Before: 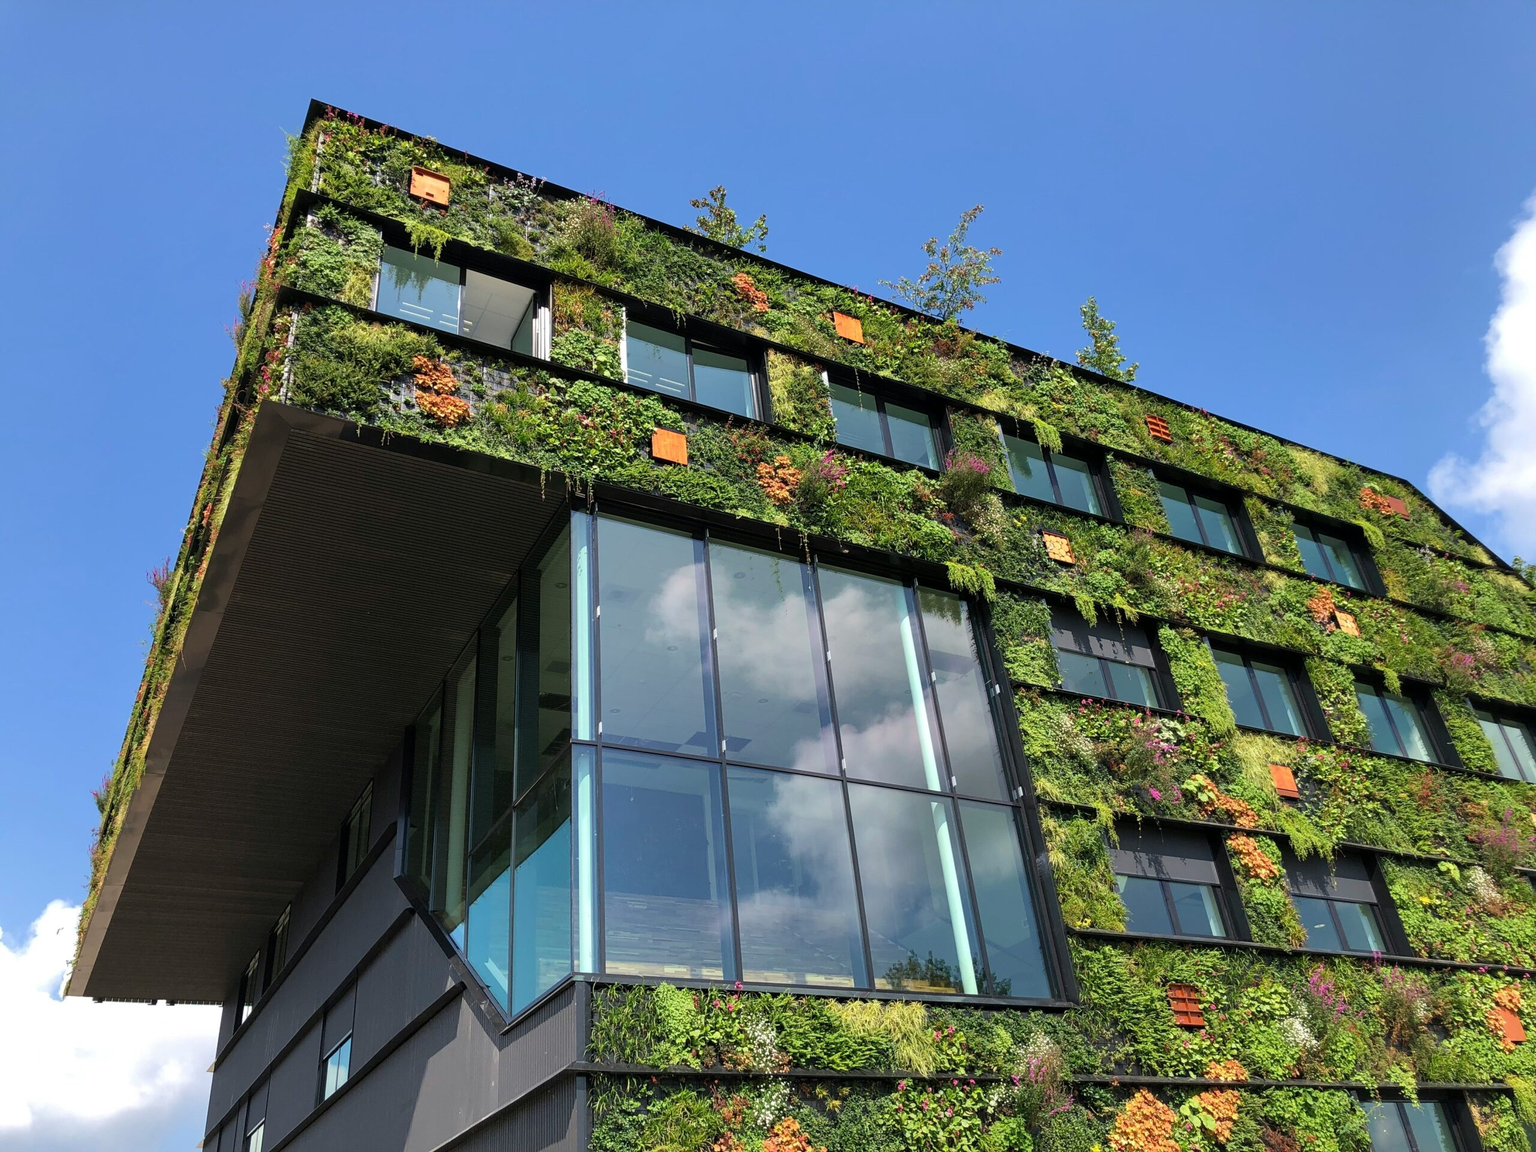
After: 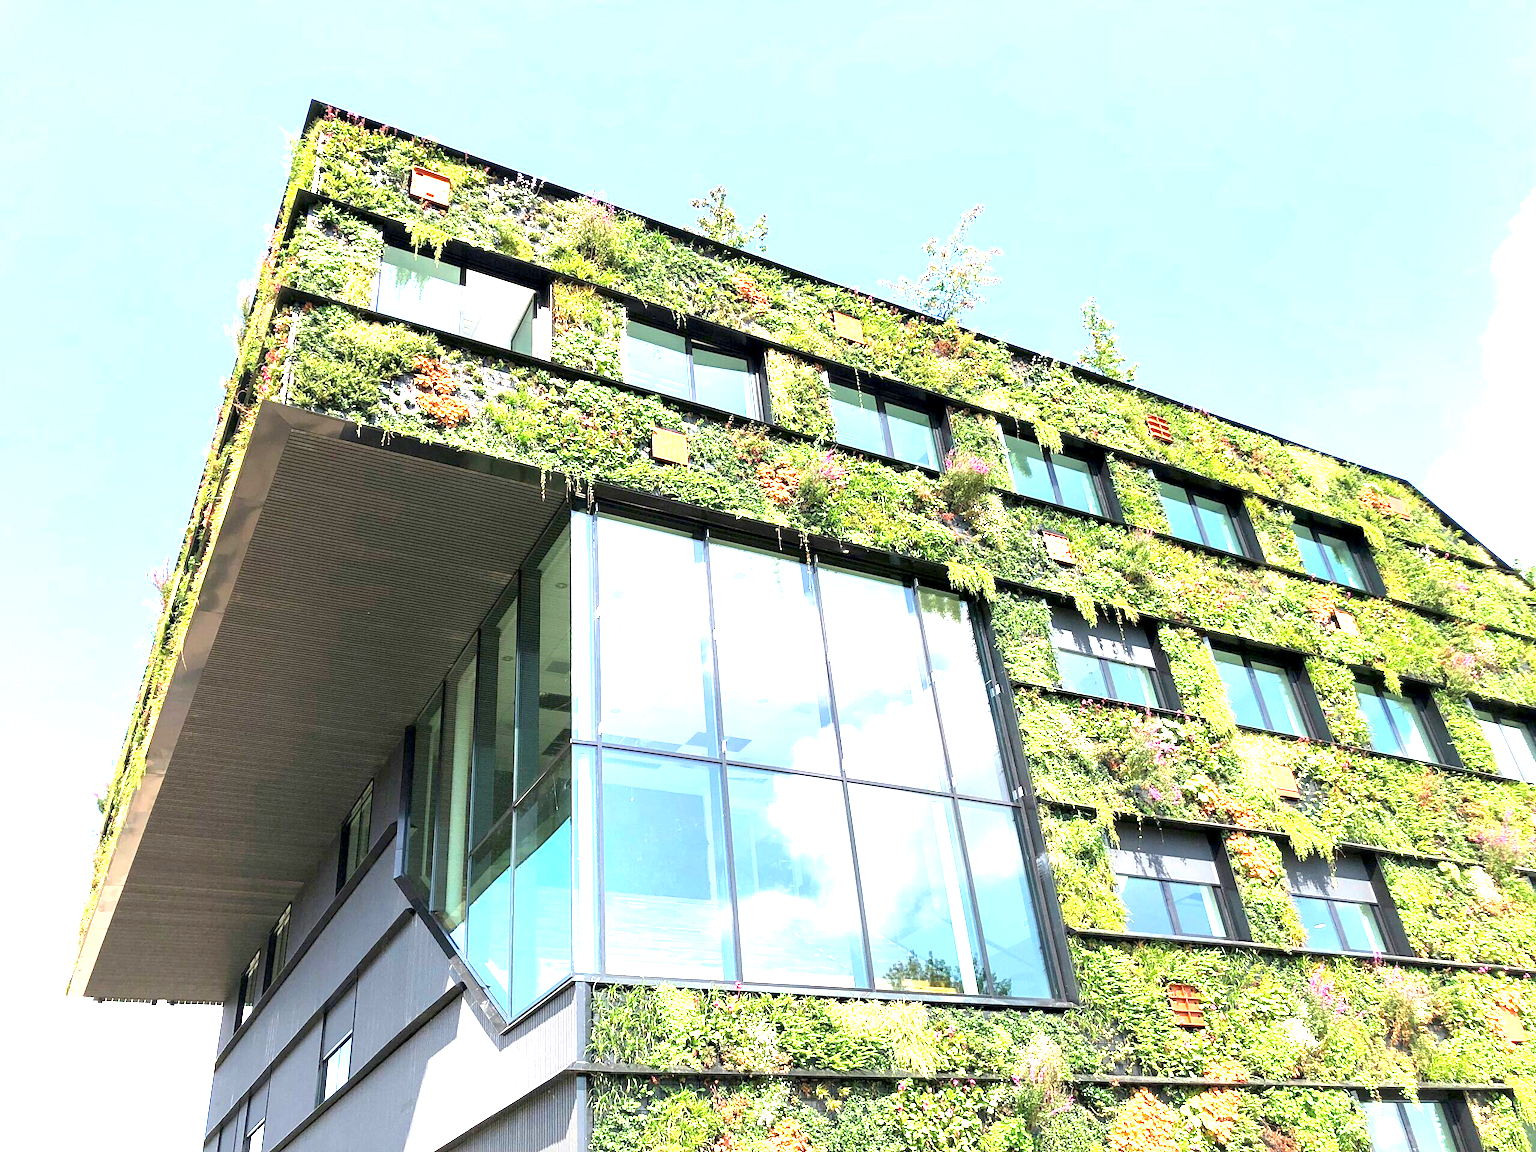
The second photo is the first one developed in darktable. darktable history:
exposure: black level correction 0.001, exposure 2.563 EV, compensate highlight preservation false
